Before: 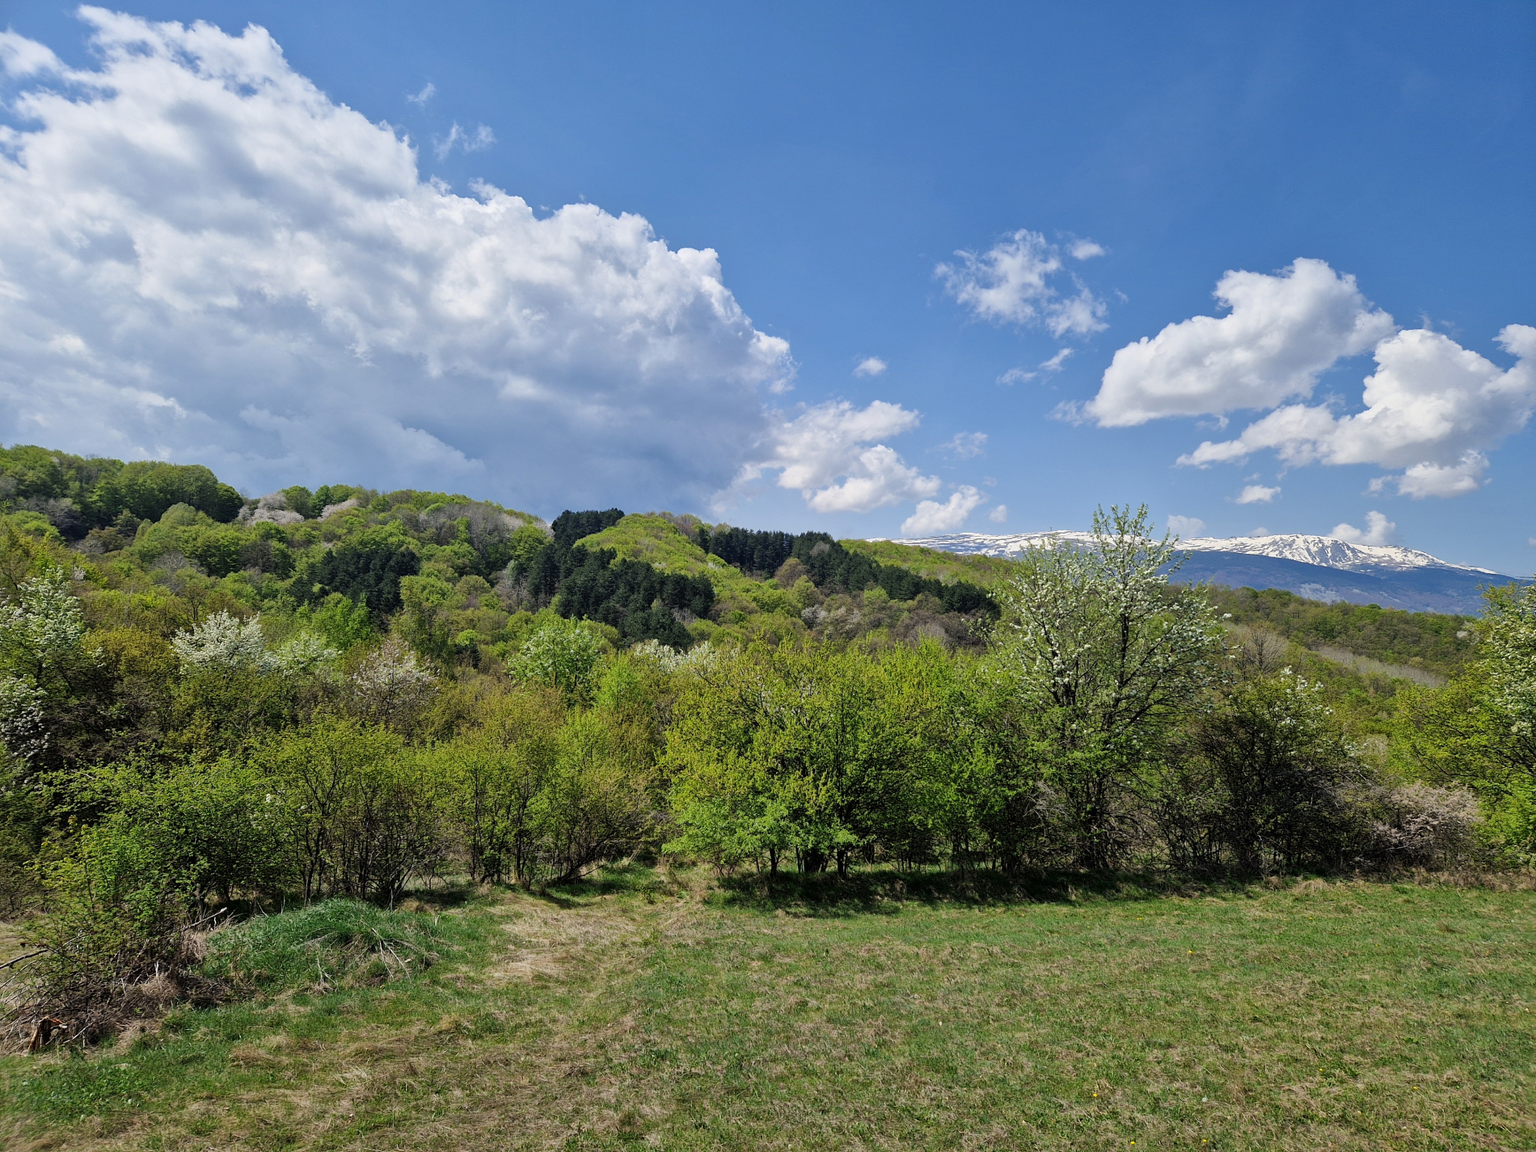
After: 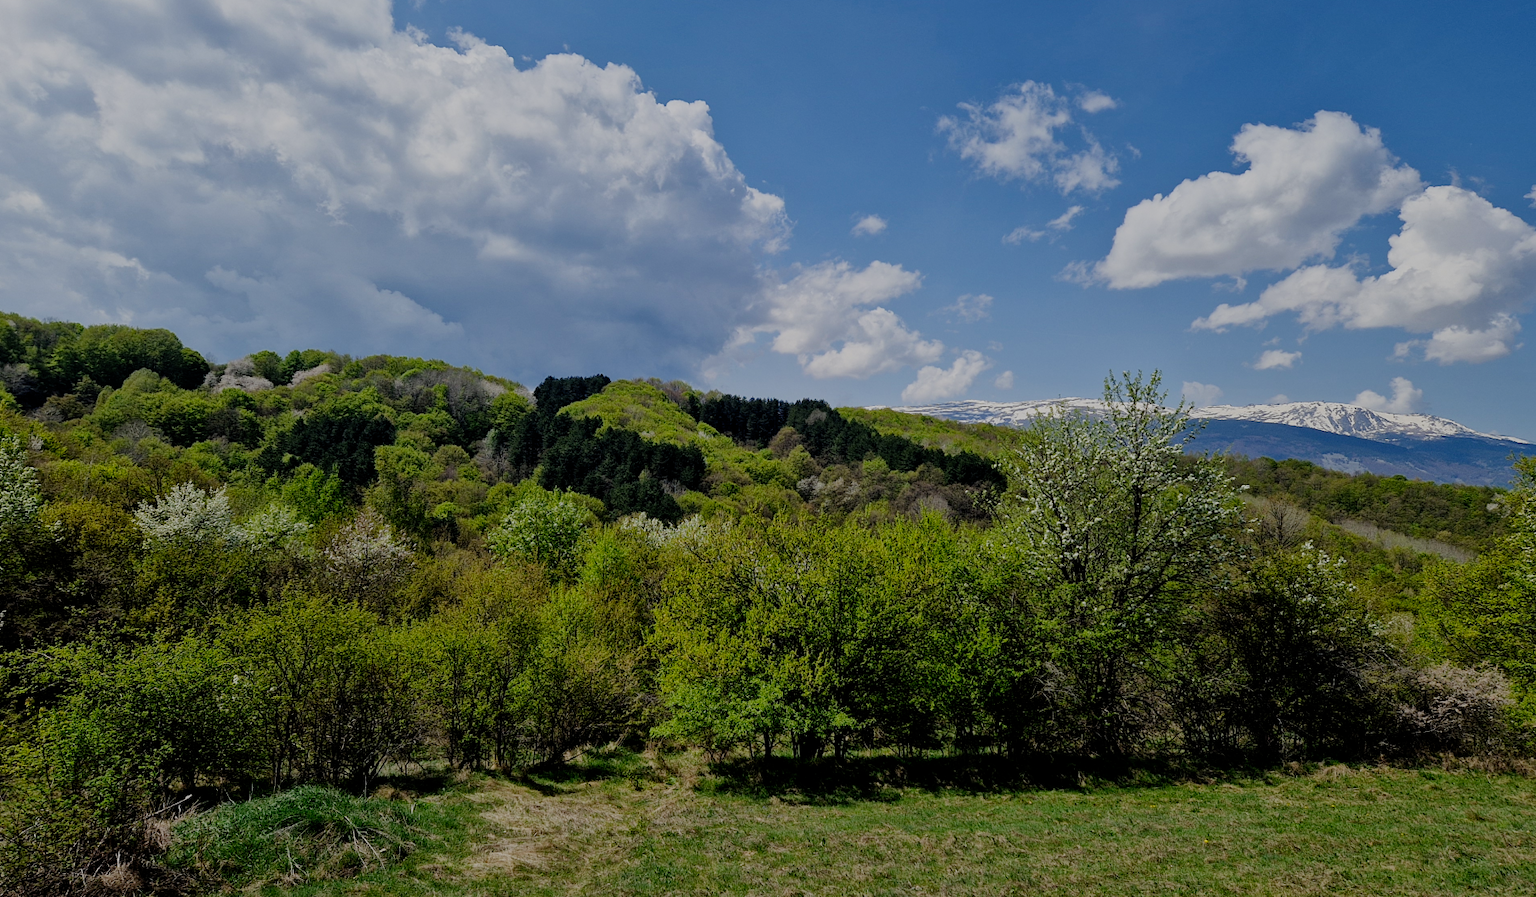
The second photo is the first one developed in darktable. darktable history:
filmic rgb: middle gray luminance 29%, black relative exposure -10.3 EV, white relative exposure 5.5 EV, threshold 6 EV, target black luminance 0%, hardness 3.95, latitude 2.04%, contrast 1.132, highlights saturation mix 5%, shadows ↔ highlights balance 15.11%, add noise in highlights 0, preserve chrominance no, color science v3 (2019), use custom middle-gray values true, iterations of high-quality reconstruction 0, contrast in highlights soft, enable highlight reconstruction true
crop and rotate: left 2.991%, top 13.302%, right 1.981%, bottom 12.636%
